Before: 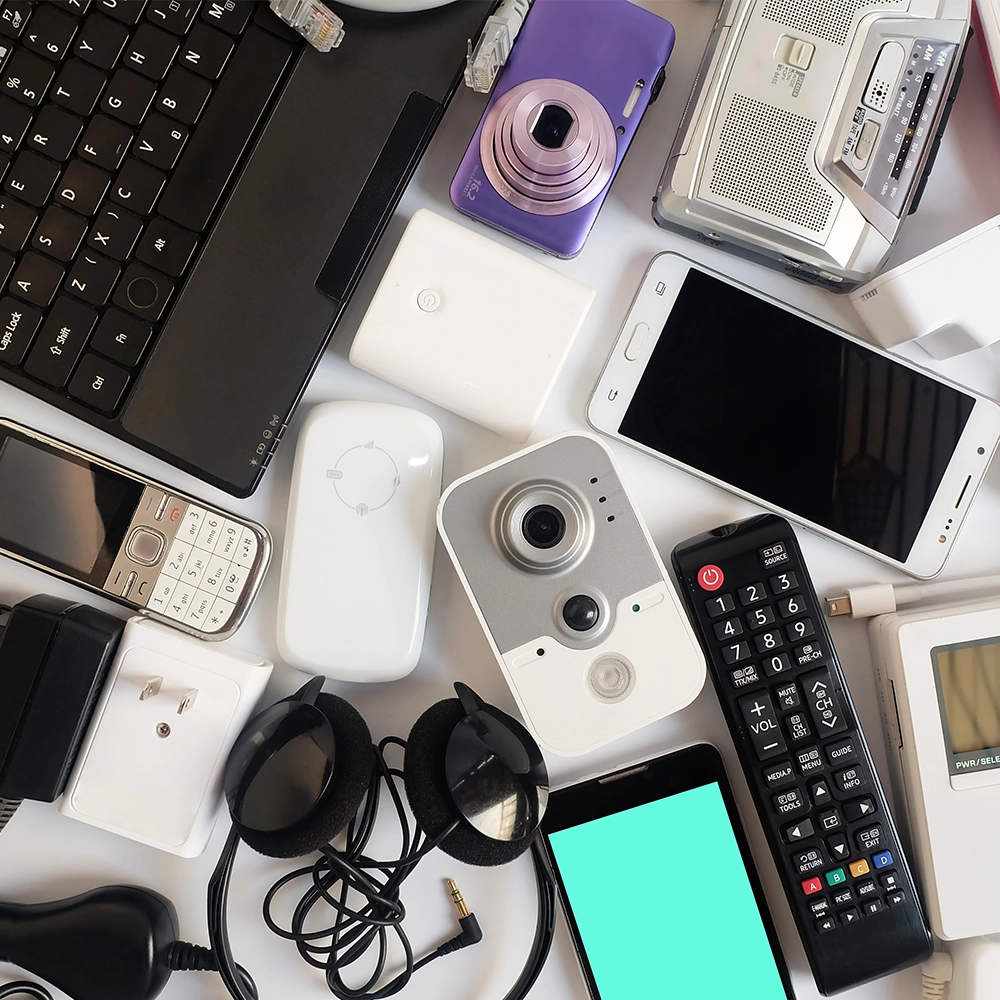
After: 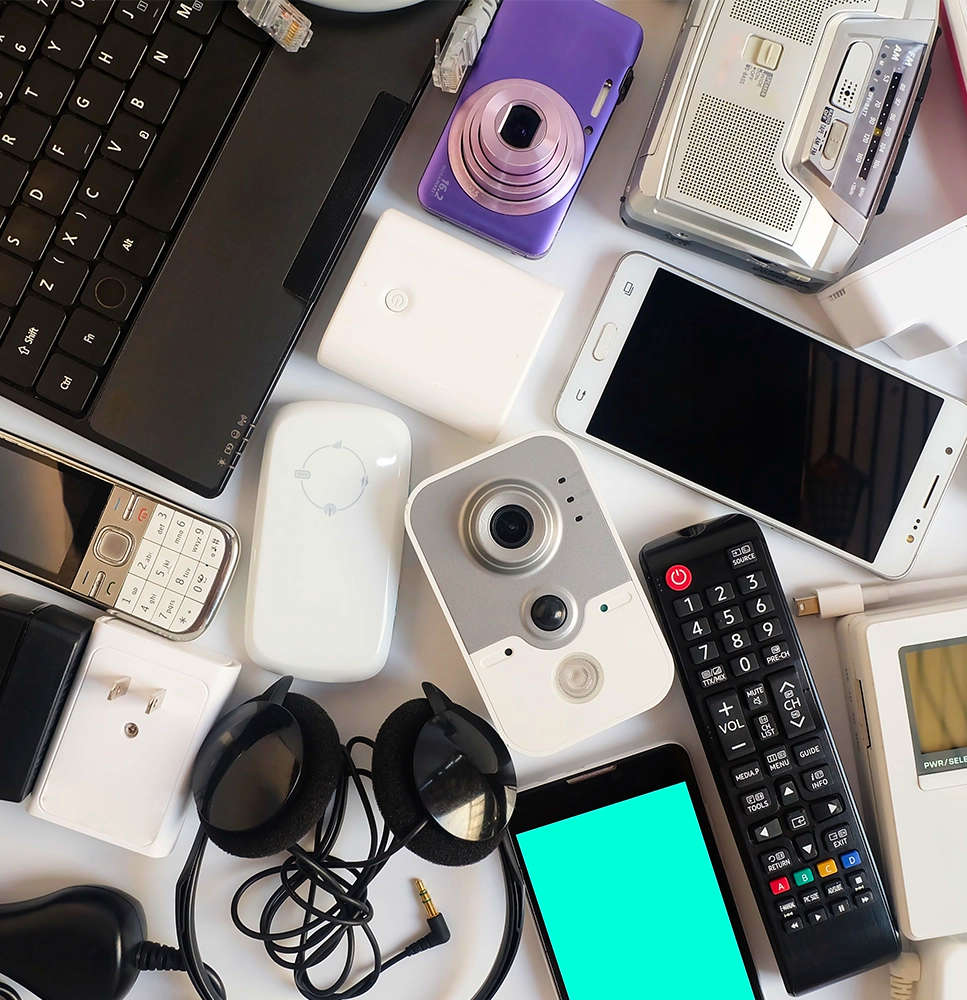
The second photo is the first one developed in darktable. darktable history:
color balance rgb: perceptual saturation grading › global saturation 30%, global vibrance 20%
crop and rotate: left 3.238%
